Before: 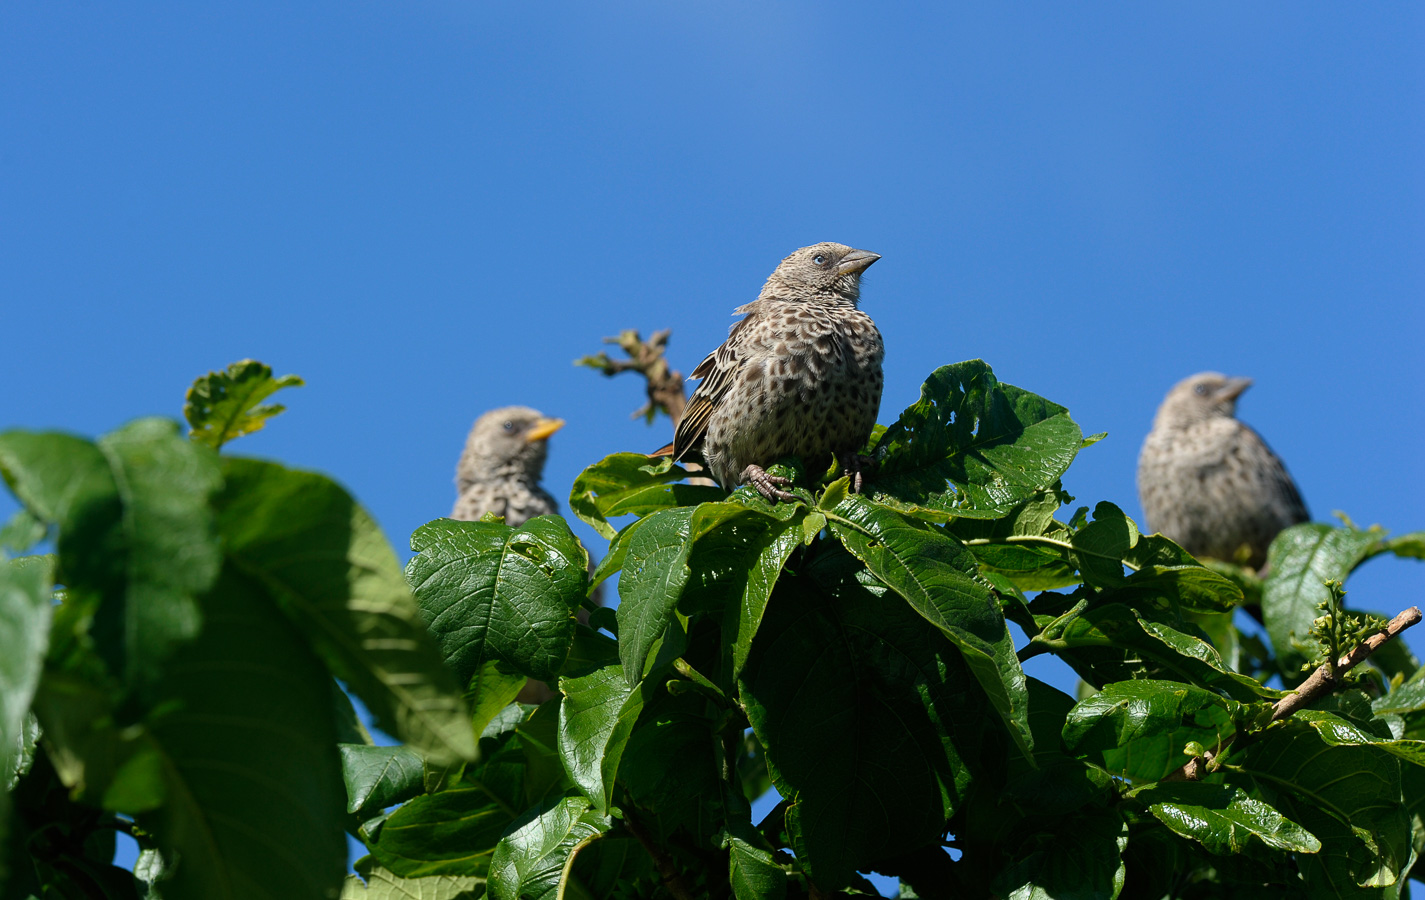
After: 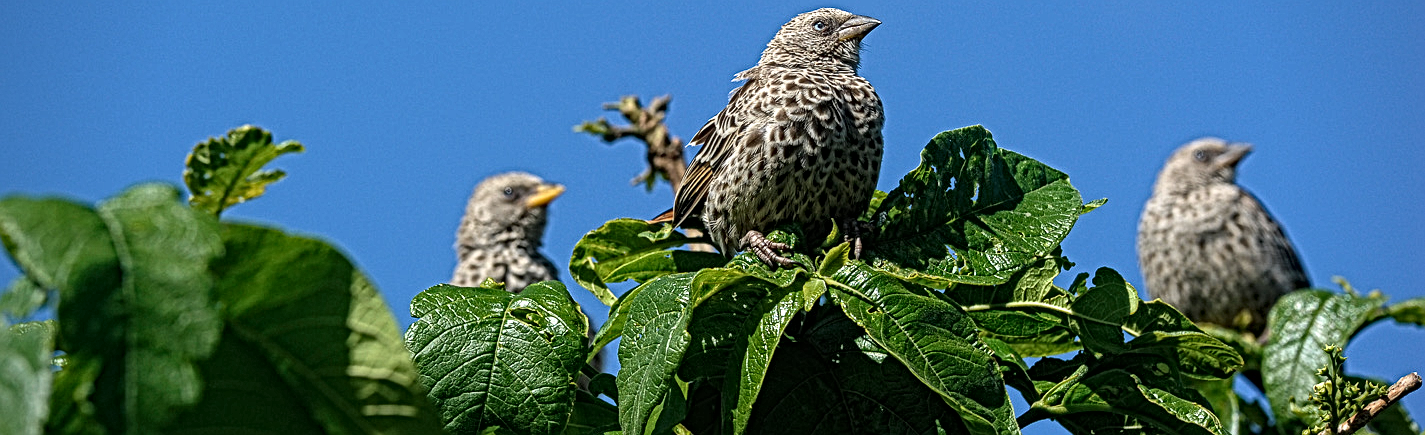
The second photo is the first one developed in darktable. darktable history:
local contrast: mode bilateral grid, contrast 20, coarseness 3, detail 300%, midtone range 0.2
vignetting: saturation 0, unbound false
crop and rotate: top 26.056%, bottom 25.543%
